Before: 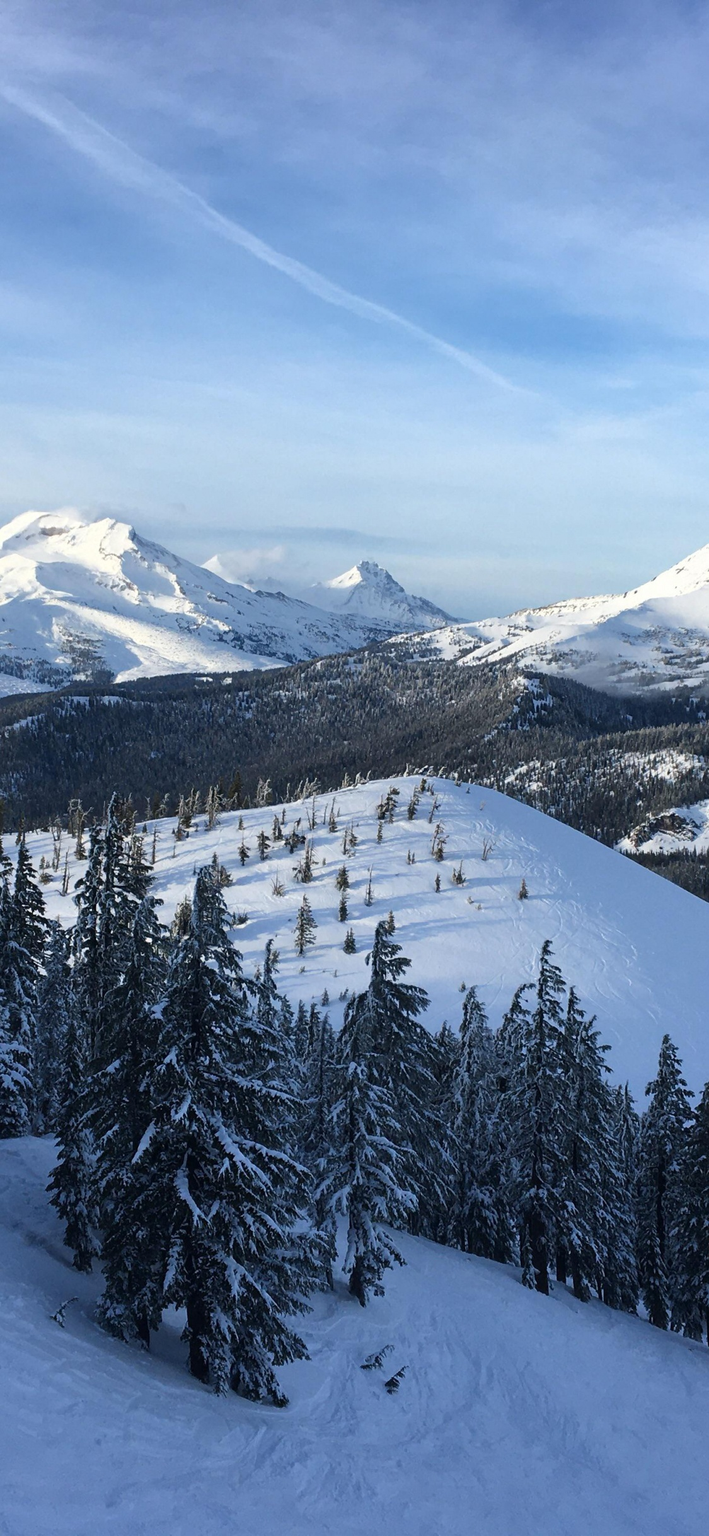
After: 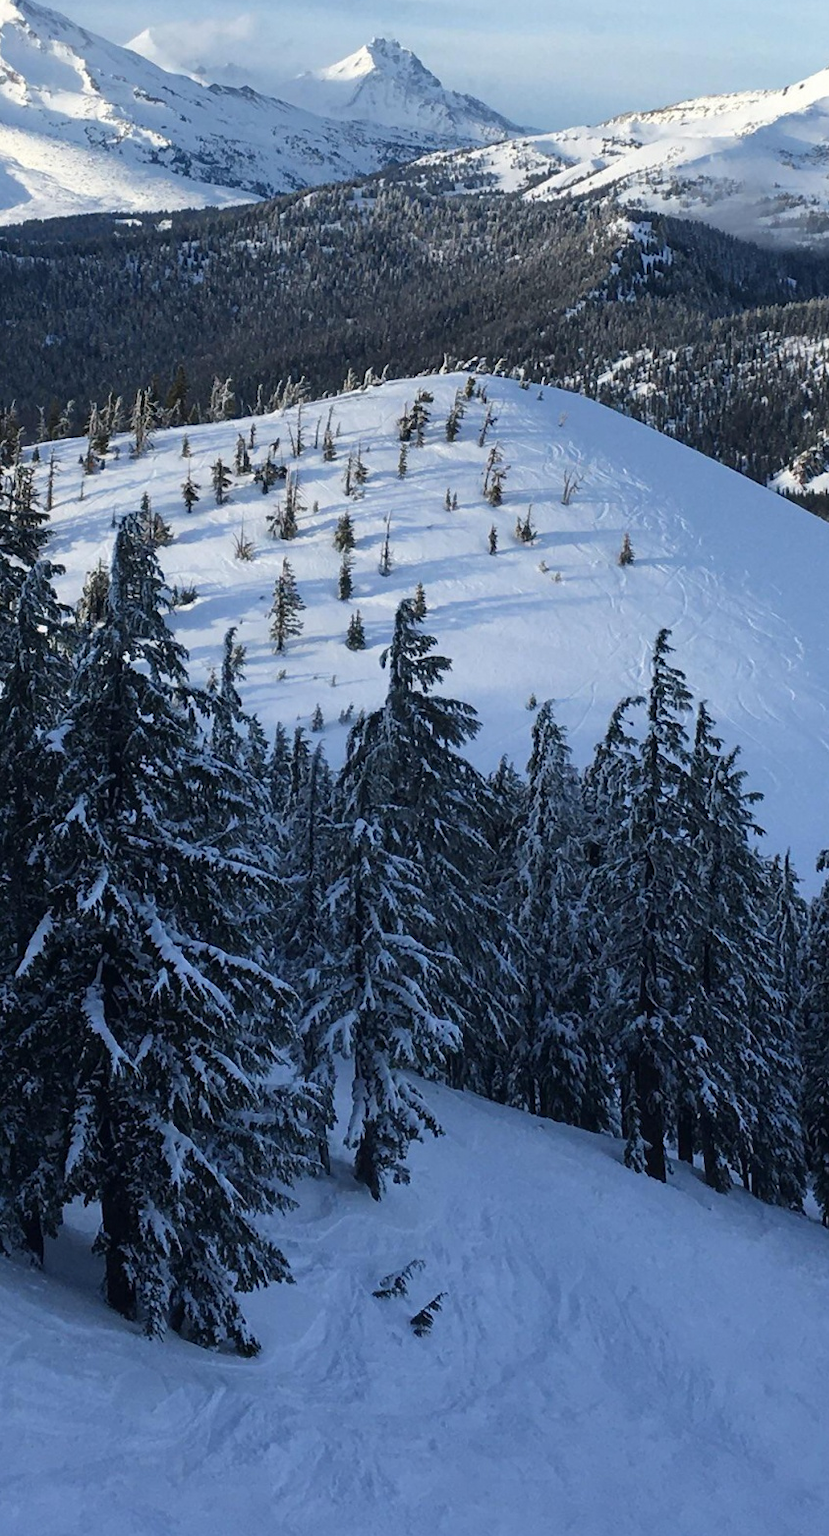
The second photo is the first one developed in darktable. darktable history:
crop and rotate: left 17.192%, top 34.938%, right 7.711%, bottom 0.883%
